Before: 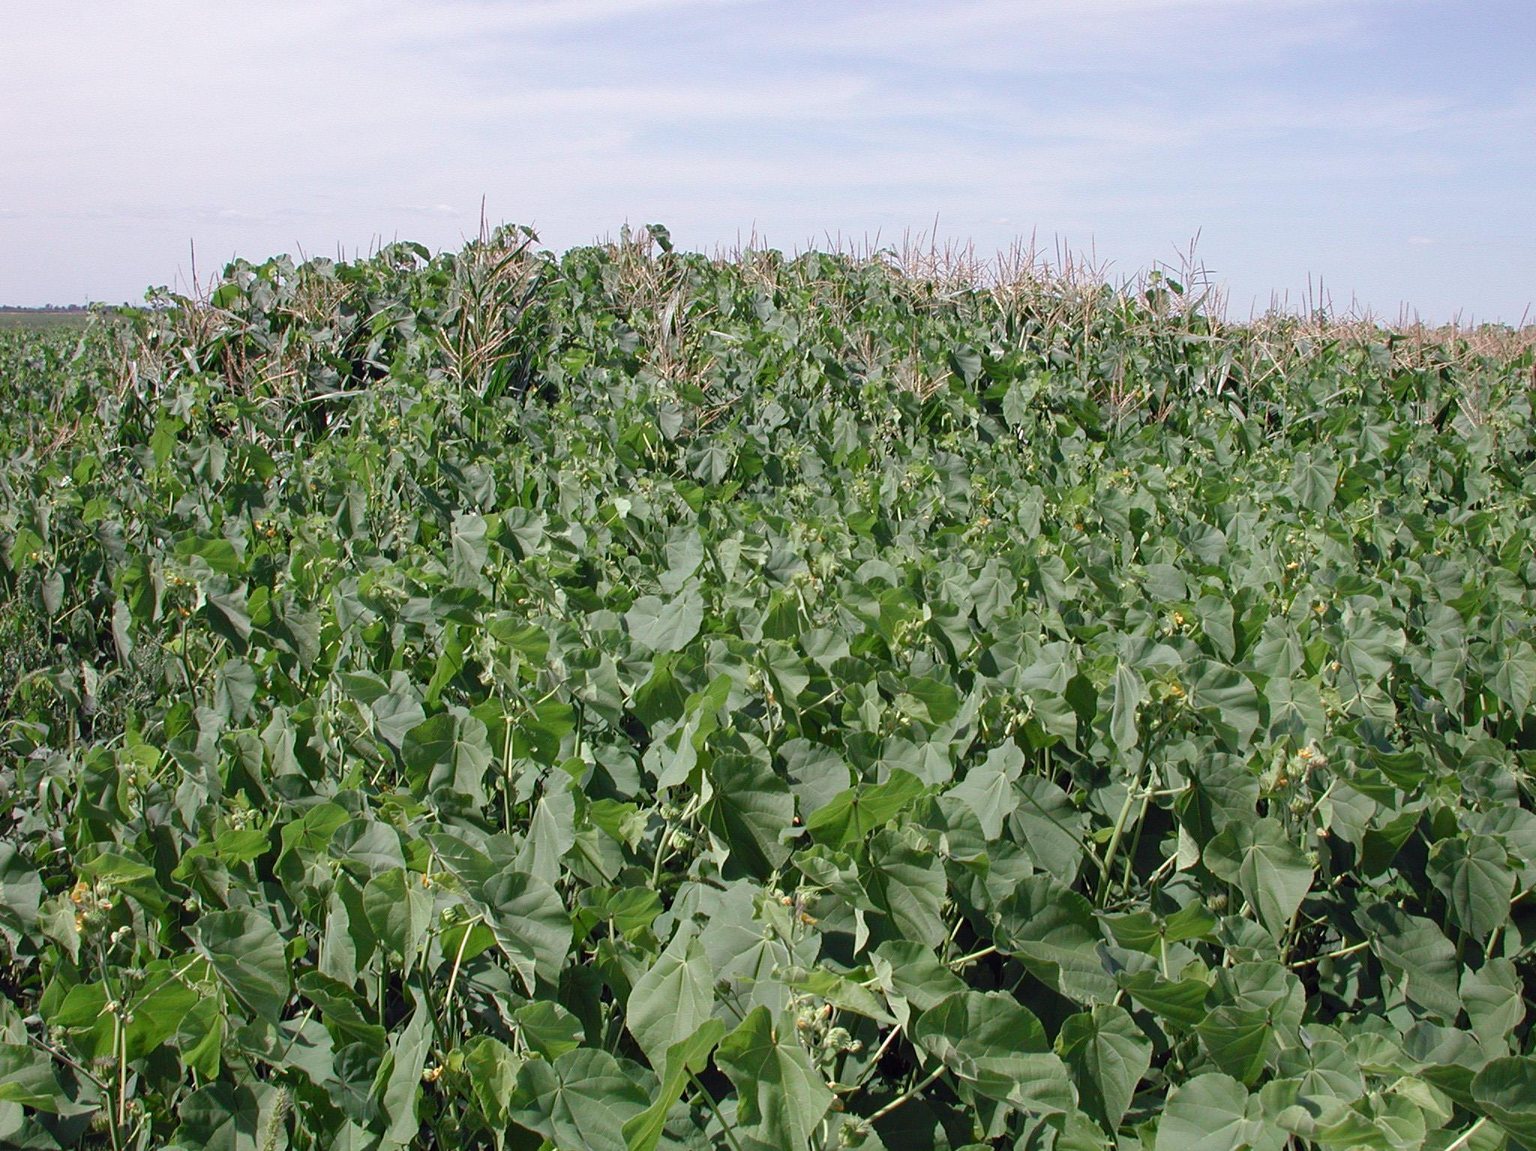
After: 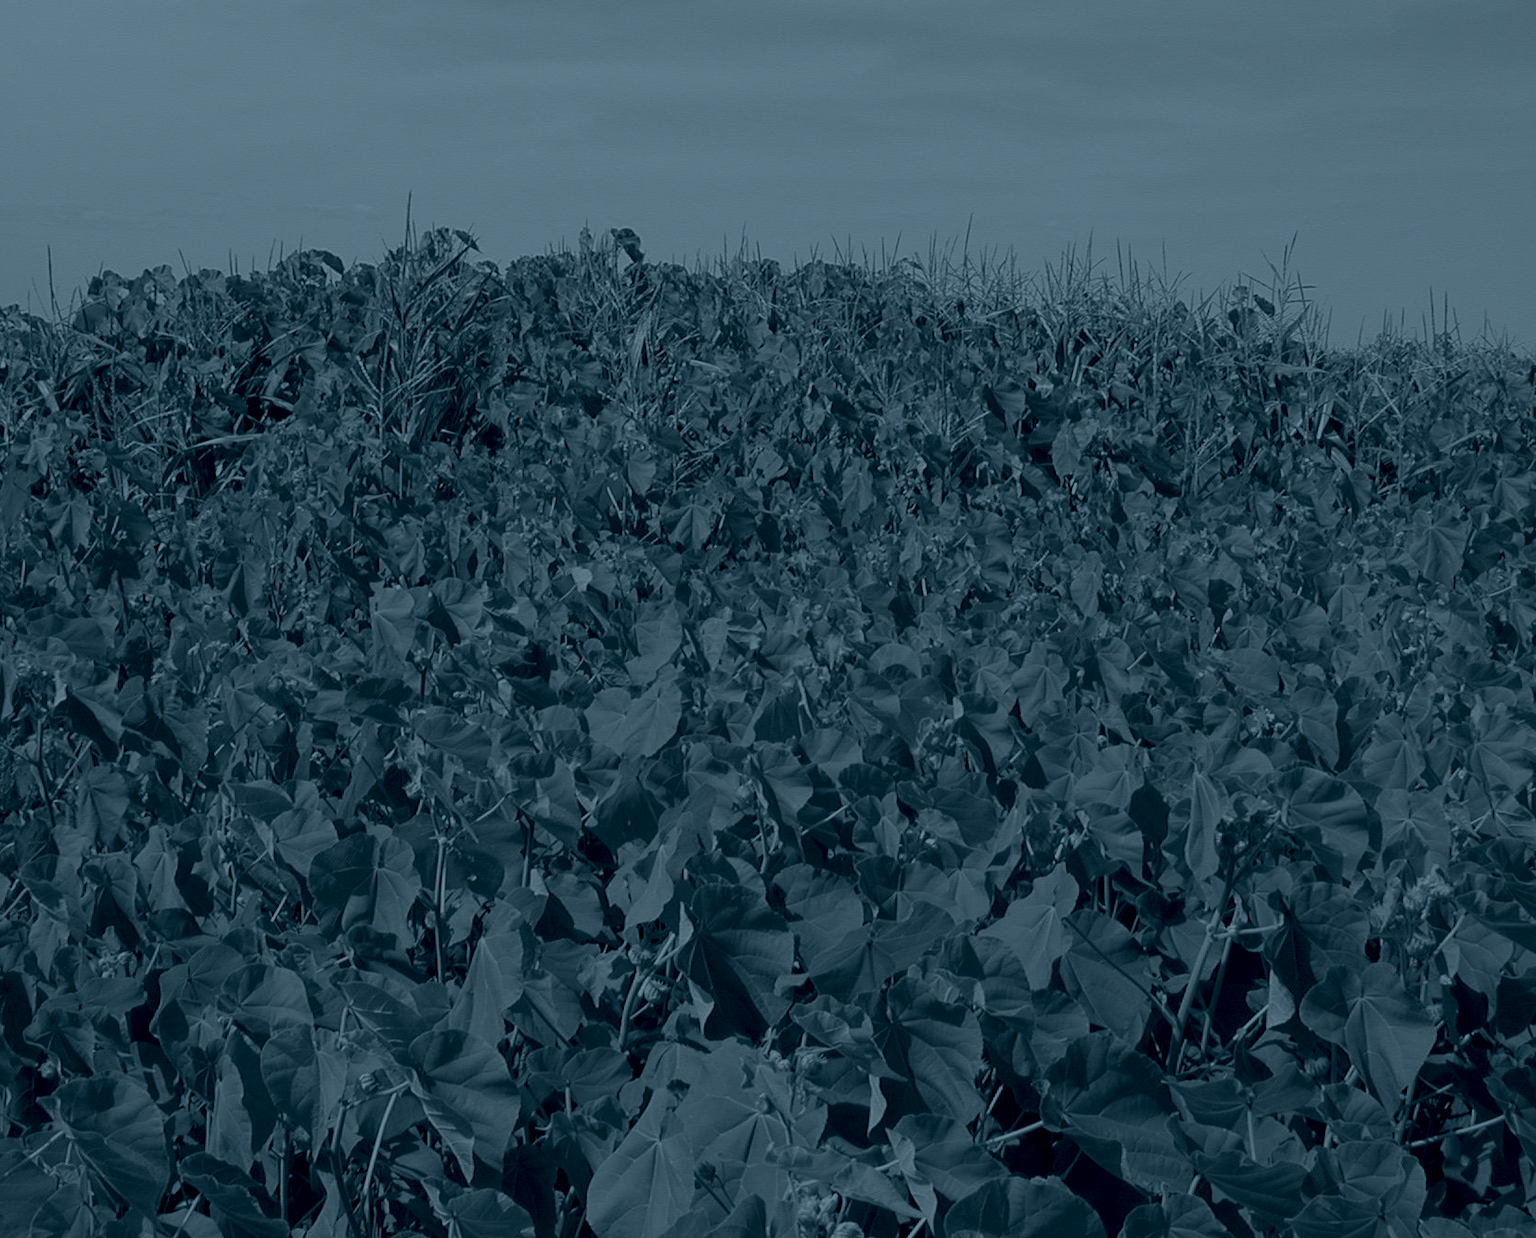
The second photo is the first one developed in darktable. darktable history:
colorize: hue 194.4°, saturation 29%, source mix 61.75%, lightness 3.98%, version 1
crop: left 9.929%, top 3.475%, right 9.188%, bottom 9.529%
bloom: size 3%, threshold 100%, strength 0%
